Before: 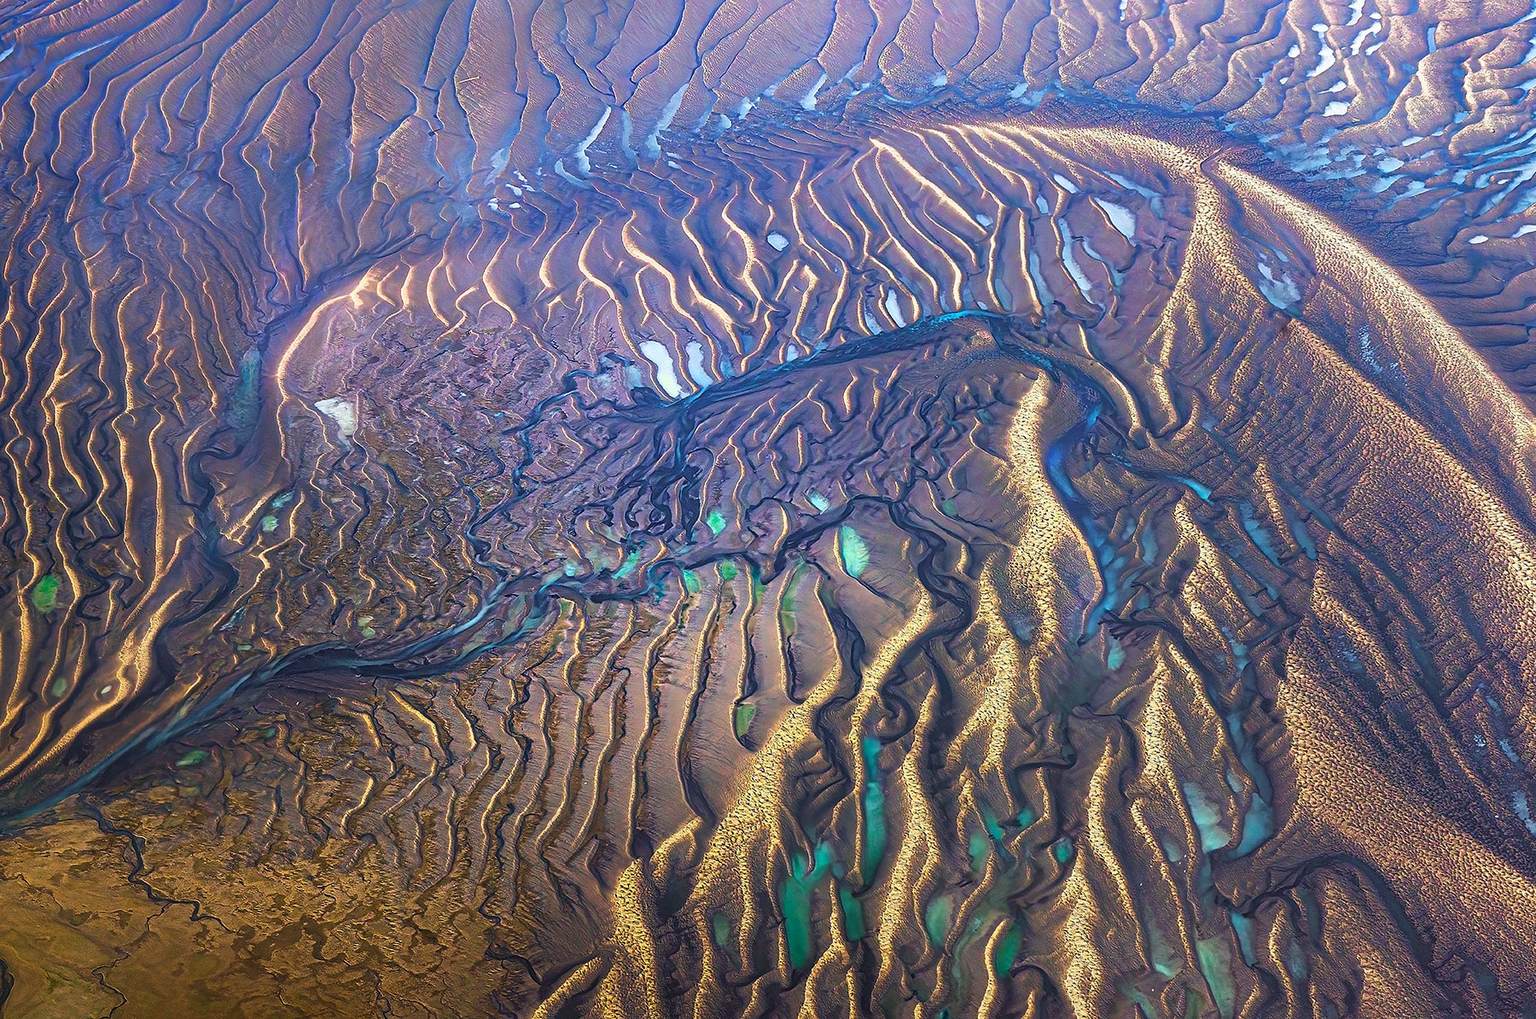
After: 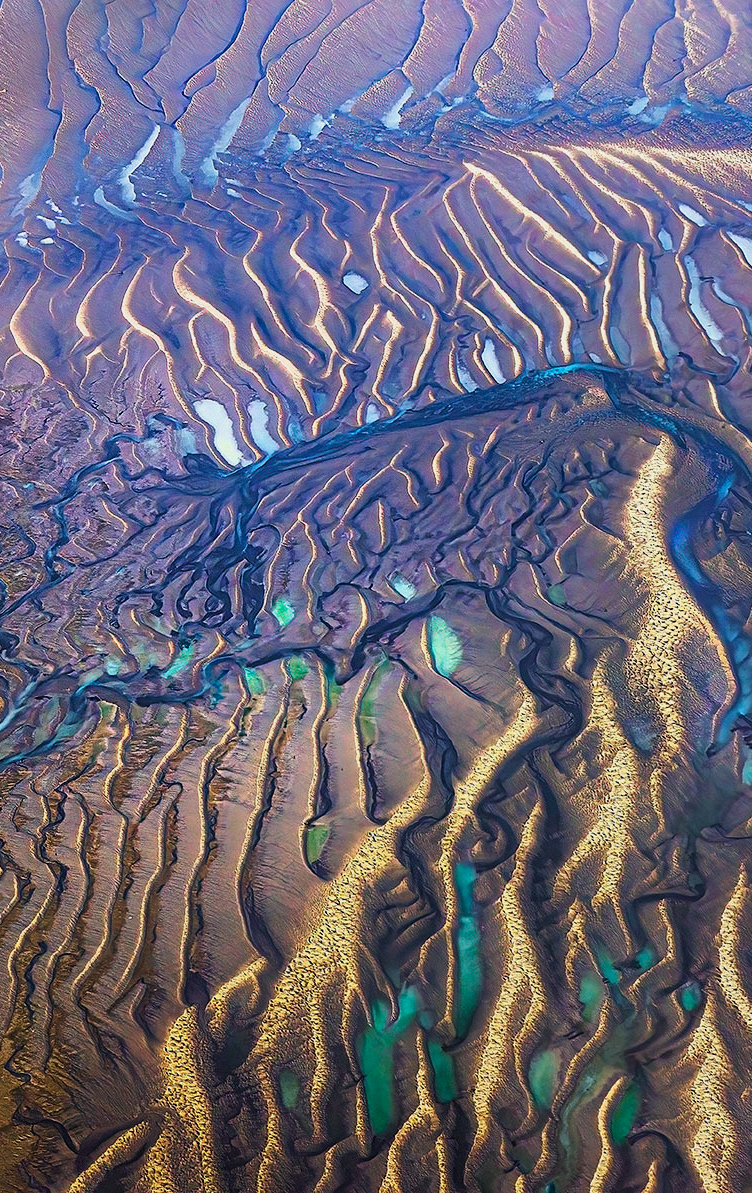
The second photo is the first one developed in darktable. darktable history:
crop: left 30.898%, right 27.321%
tone curve: curves: ch0 [(0, 0) (0.087, 0.054) (0.281, 0.245) (0.532, 0.514) (0.835, 0.818) (0.994, 0.955)]; ch1 [(0, 0) (0.27, 0.195) (0.406, 0.435) (0.452, 0.474) (0.495, 0.5) (0.514, 0.508) (0.537, 0.556) (0.654, 0.689) (1, 1)]; ch2 [(0, 0) (0.269, 0.299) (0.459, 0.441) (0.498, 0.499) (0.523, 0.52) (0.551, 0.549) (0.633, 0.625) (0.659, 0.681) (0.718, 0.764) (1, 1)], preserve colors none
